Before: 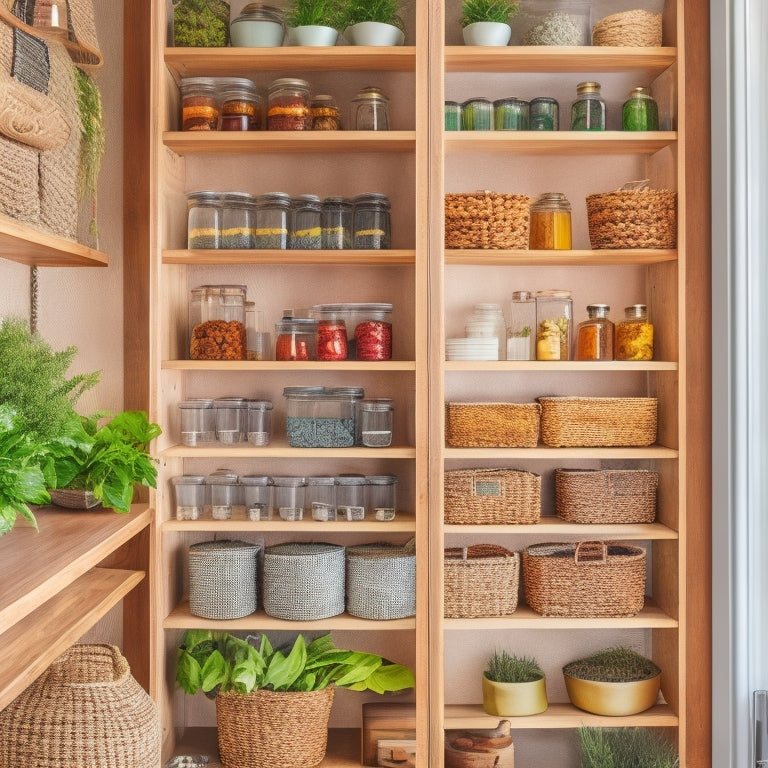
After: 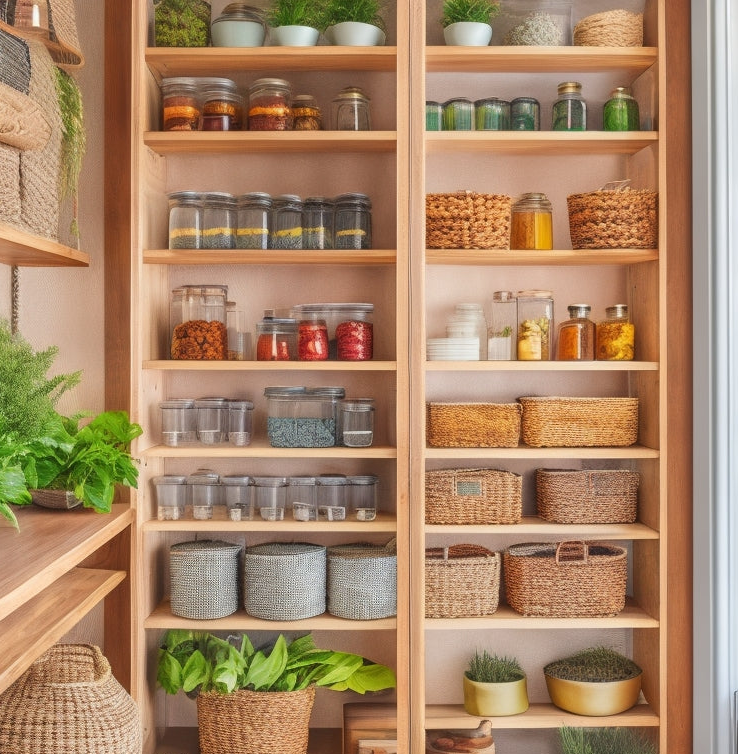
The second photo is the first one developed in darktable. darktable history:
color correction: highlights b* 0.04
crop and rotate: left 2.563%, right 1.333%, bottom 1.774%
